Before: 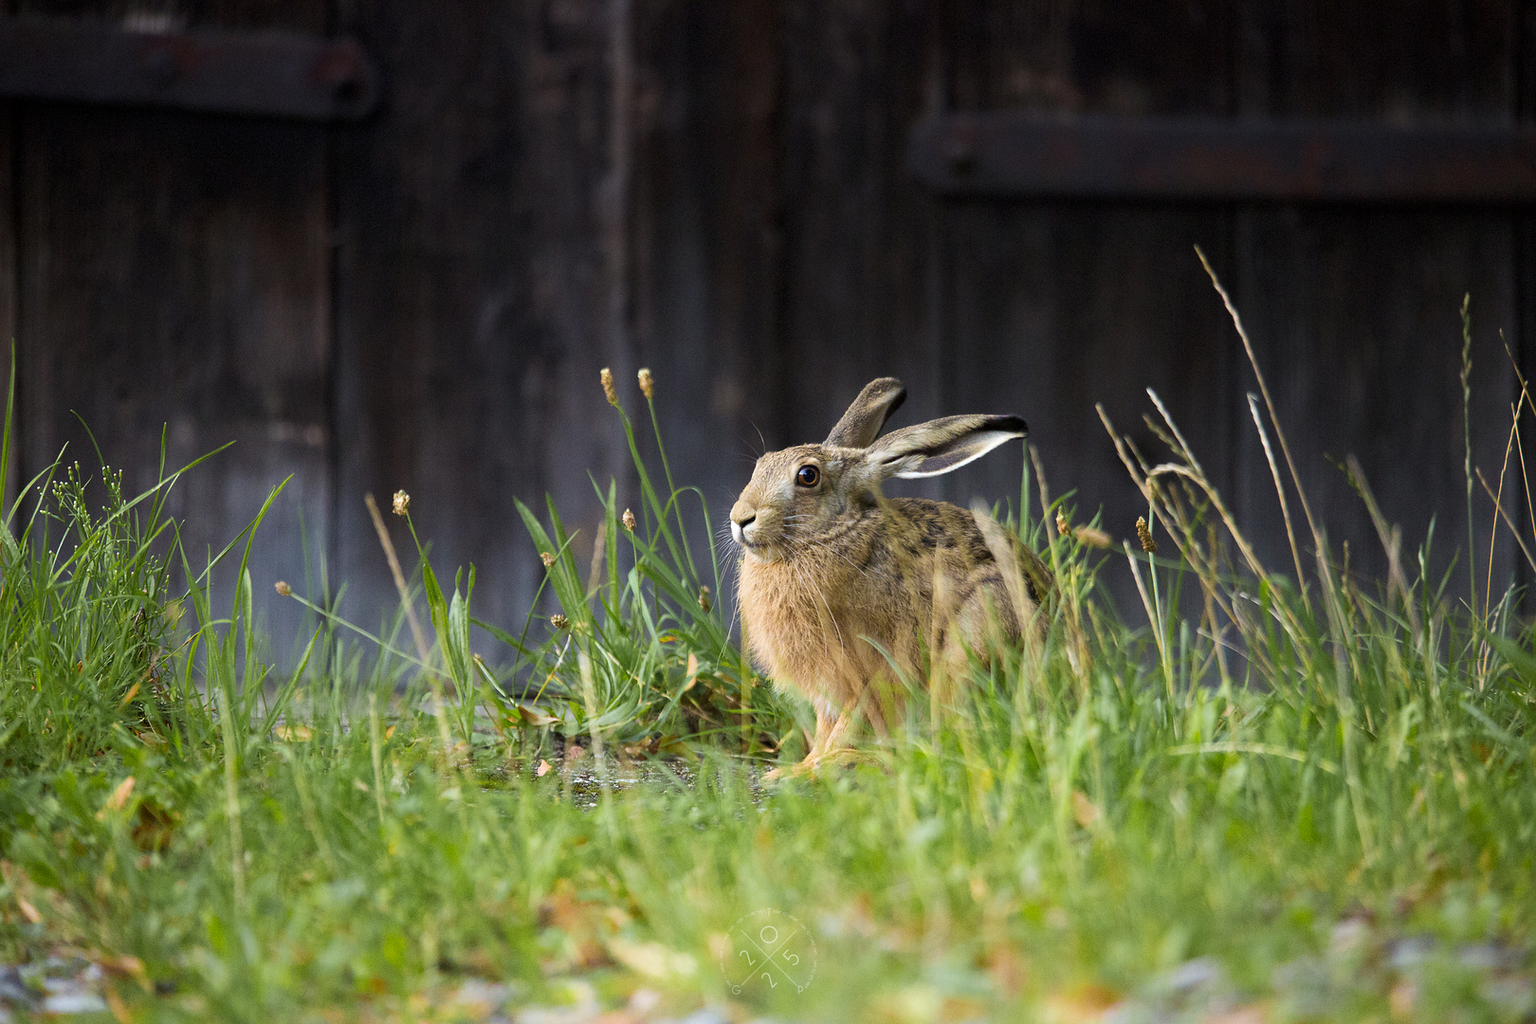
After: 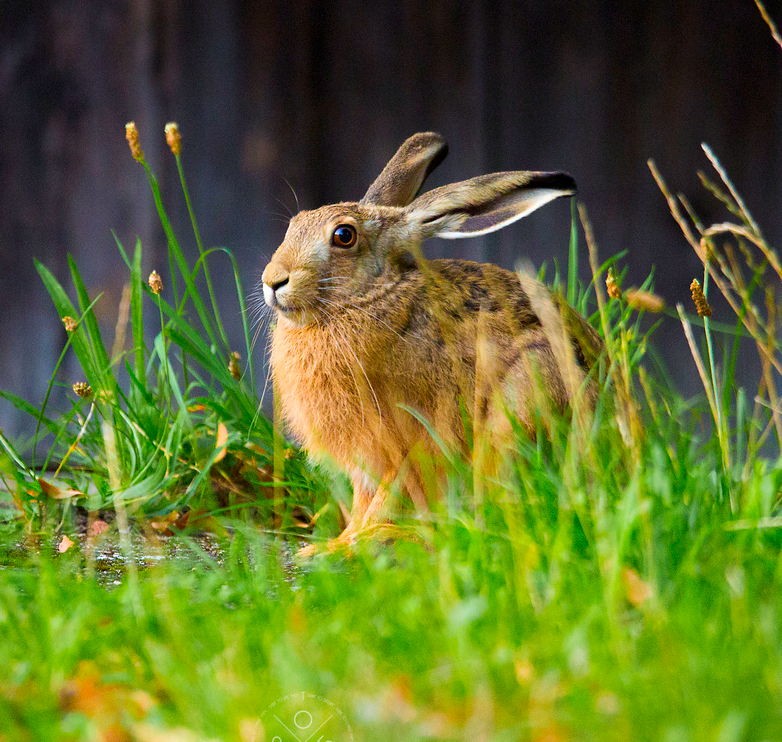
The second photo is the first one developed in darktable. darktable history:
crop: left 31.379%, top 24.658%, right 20.326%, bottom 6.628%
contrast brightness saturation: saturation 0.5
